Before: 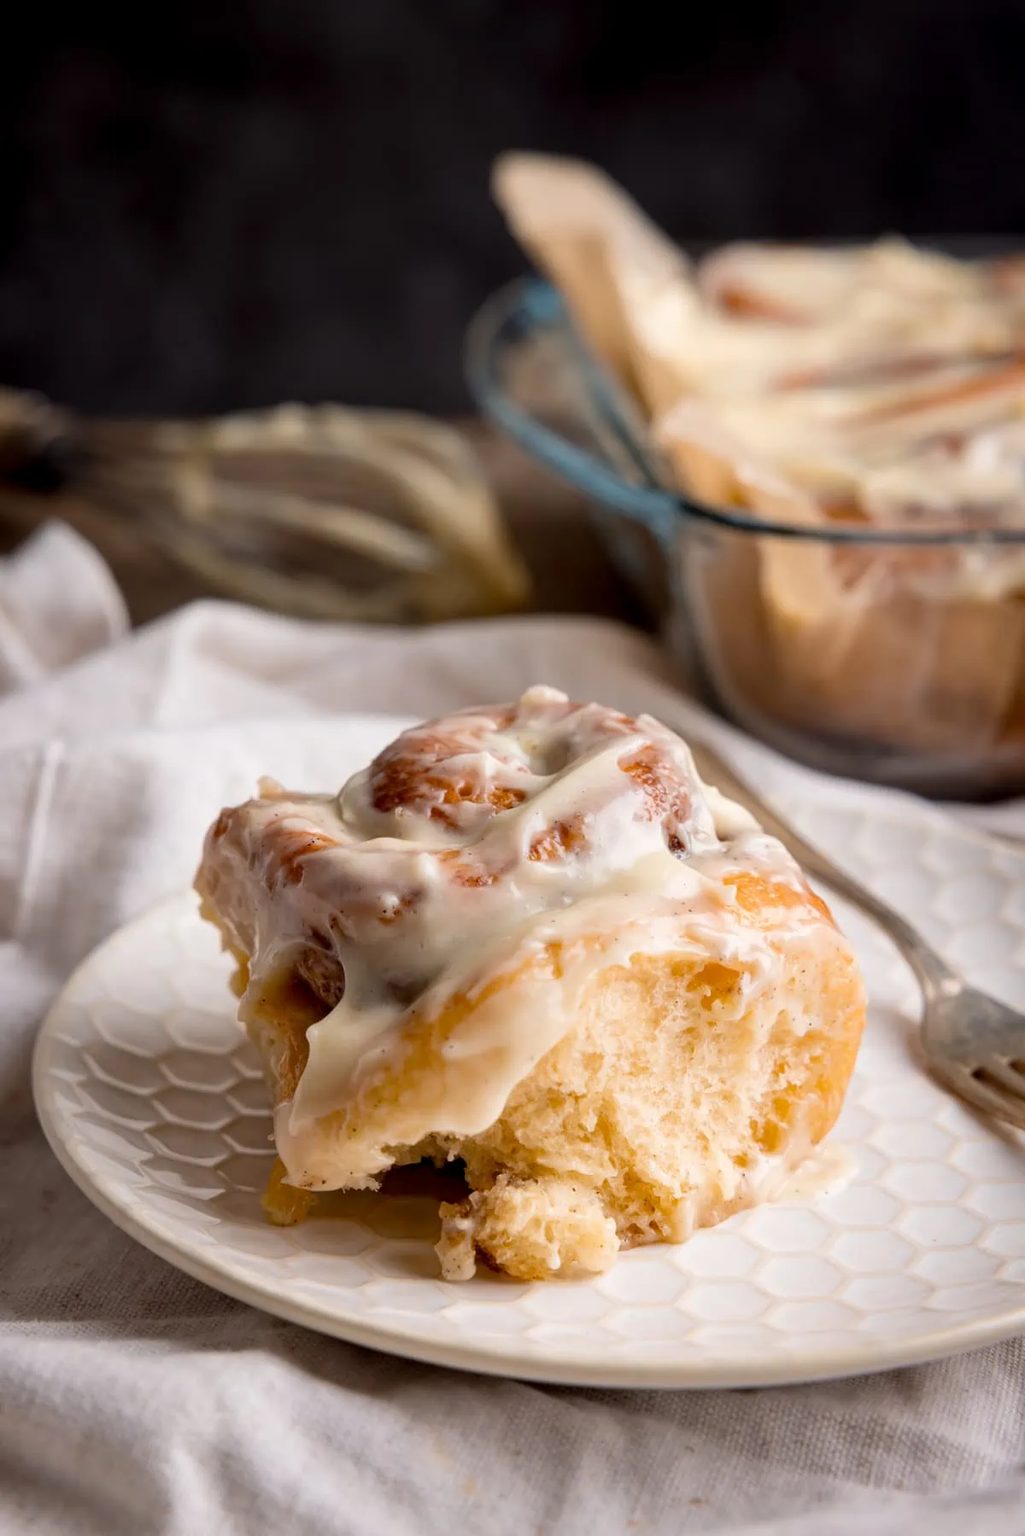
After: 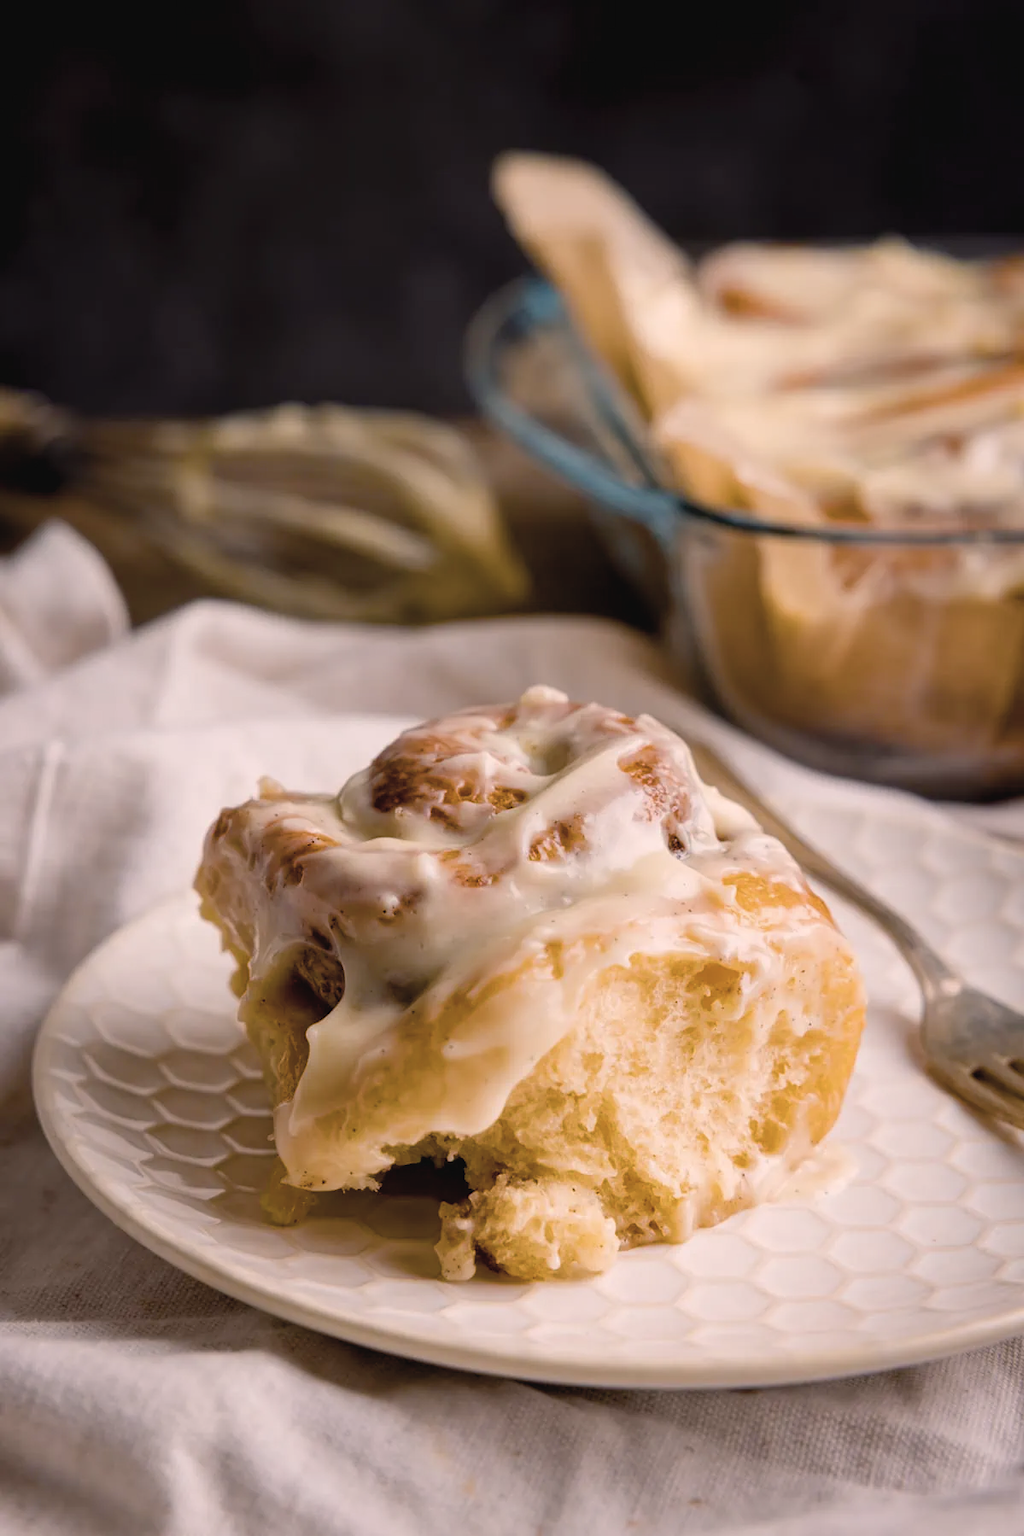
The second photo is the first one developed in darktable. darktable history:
contrast brightness saturation: contrast -0.064, saturation -0.411
color balance rgb: highlights gain › chroma 2.467%, highlights gain › hue 36.51°, linear chroma grading › shadows 19.964%, linear chroma grading › highlights 3.795%, linear chroma grading › mid-tones 10.297%, perceptual saturation grading › global saturation 36.739%, perceptual saturation grading › shadows 35.05%, global vibrance 9.509%
